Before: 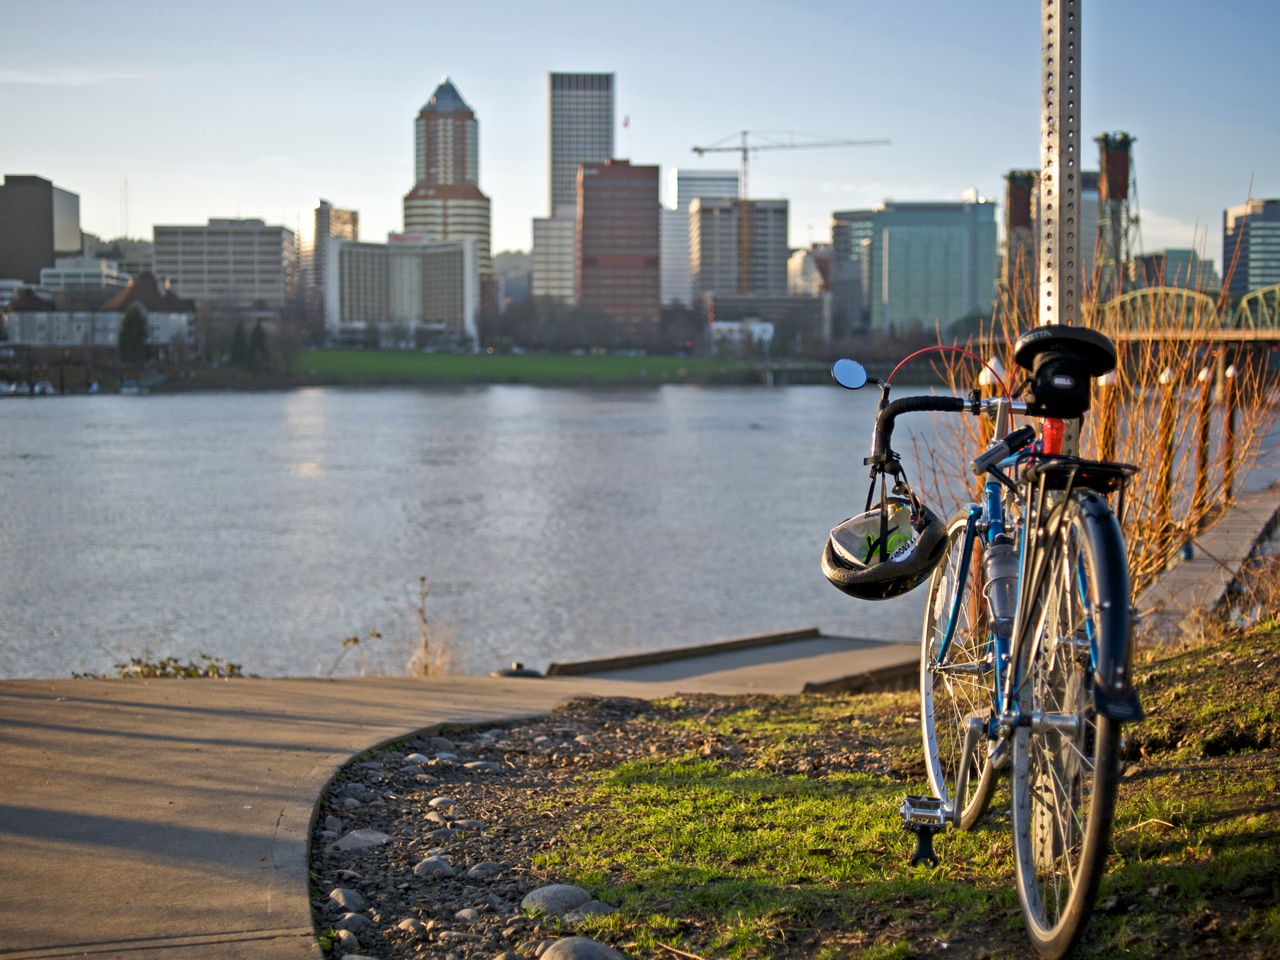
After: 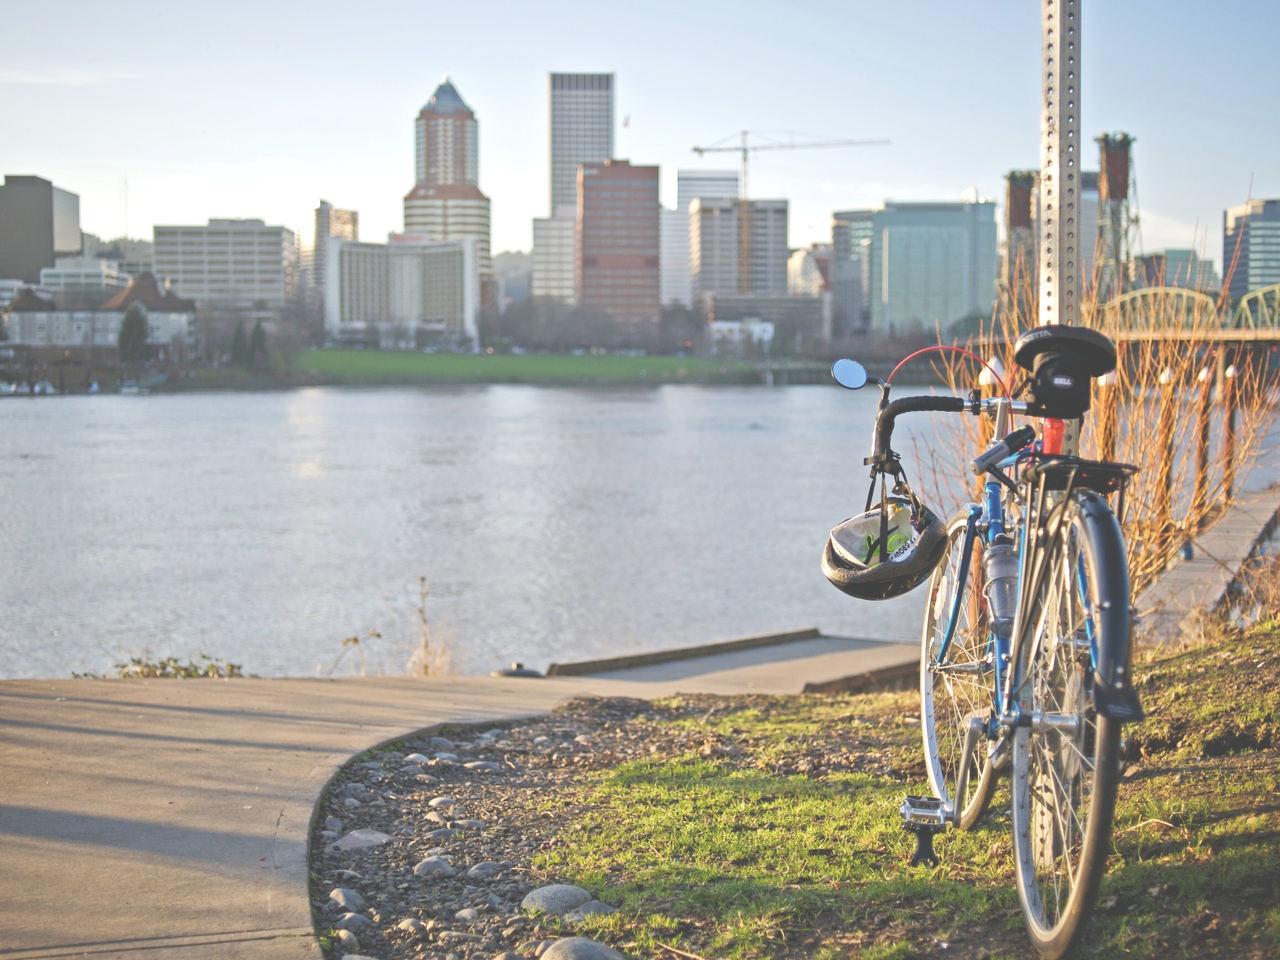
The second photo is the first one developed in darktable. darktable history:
levels: levels [0, 0.476, 0.951]
base curve: curves: ch0 [(0, 0) (0.158, 0.273) (0.879, 0.895) (1, 1)], preserve colors none
exposure: black level correction -0.028, compensate highlight preservation false
